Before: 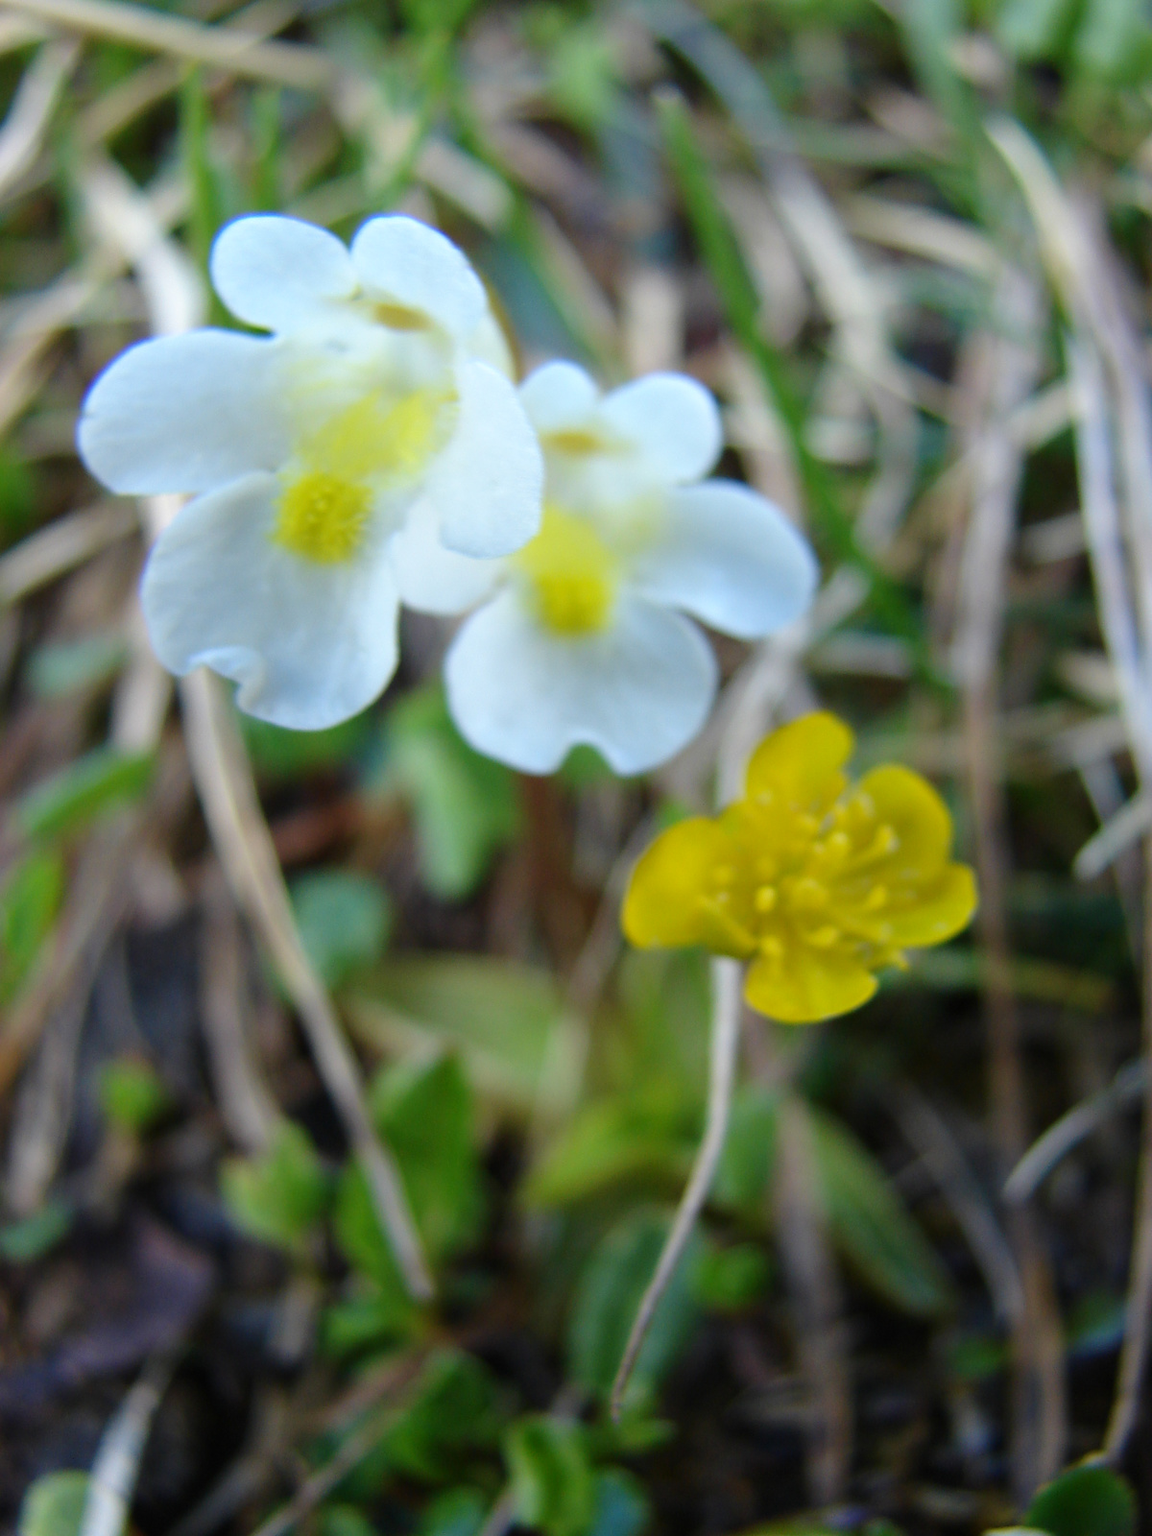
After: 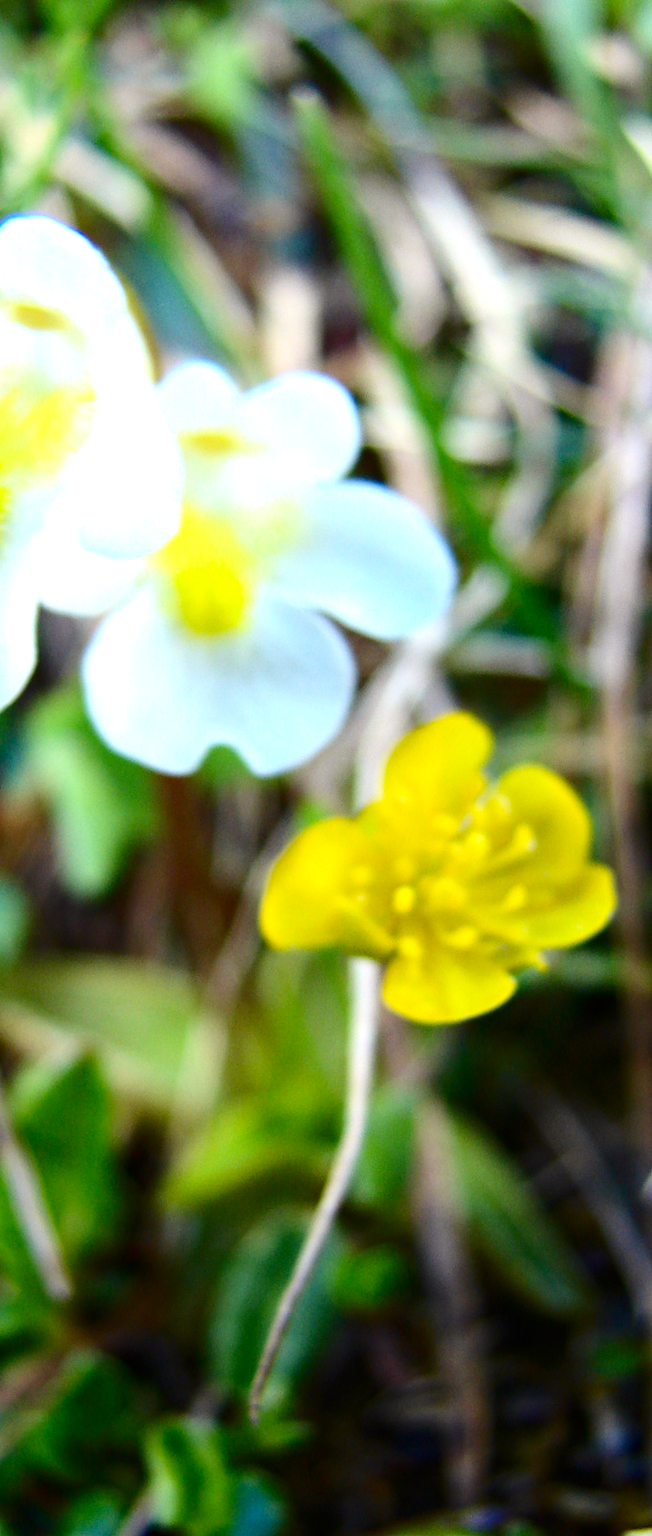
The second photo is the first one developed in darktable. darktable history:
exposure: black level correction 0, exposure 0.9 EV, compensate highlight preservation false
contrast brightness saturation: contrast 0.2, brightness -0.11, saturation 0.1
haze removal: compatibility mode true, adaptive false
crop: left 31.458%, top 0%, right 11.876%
